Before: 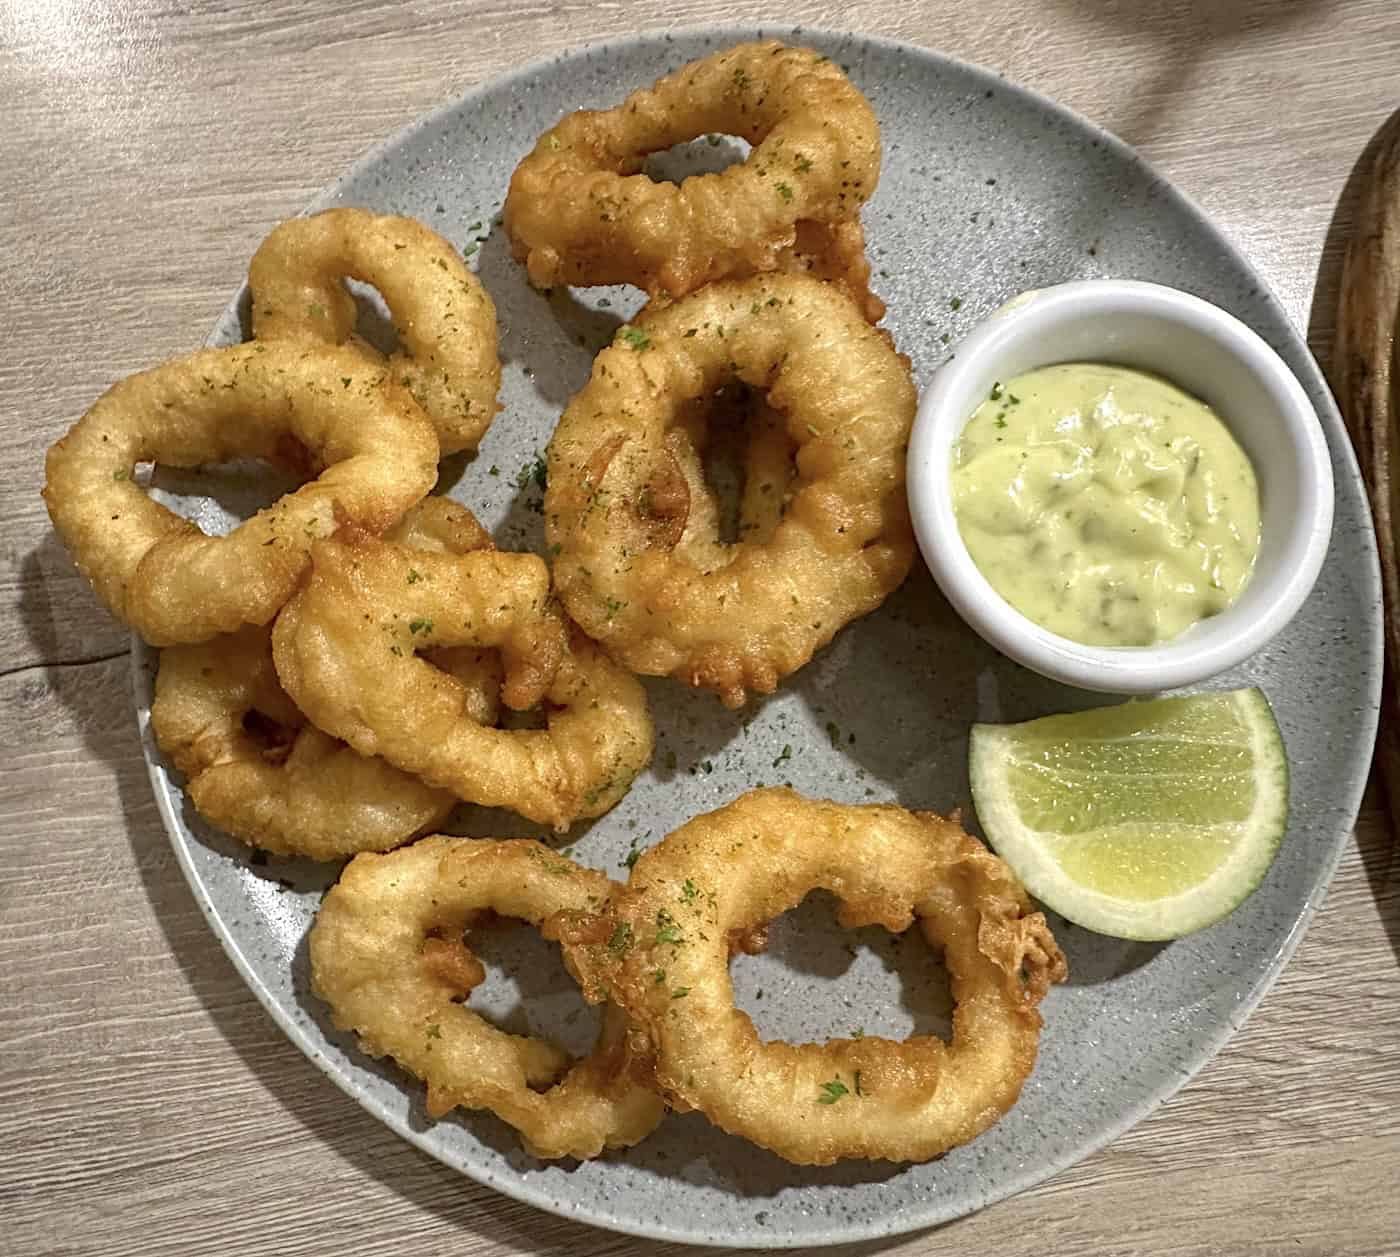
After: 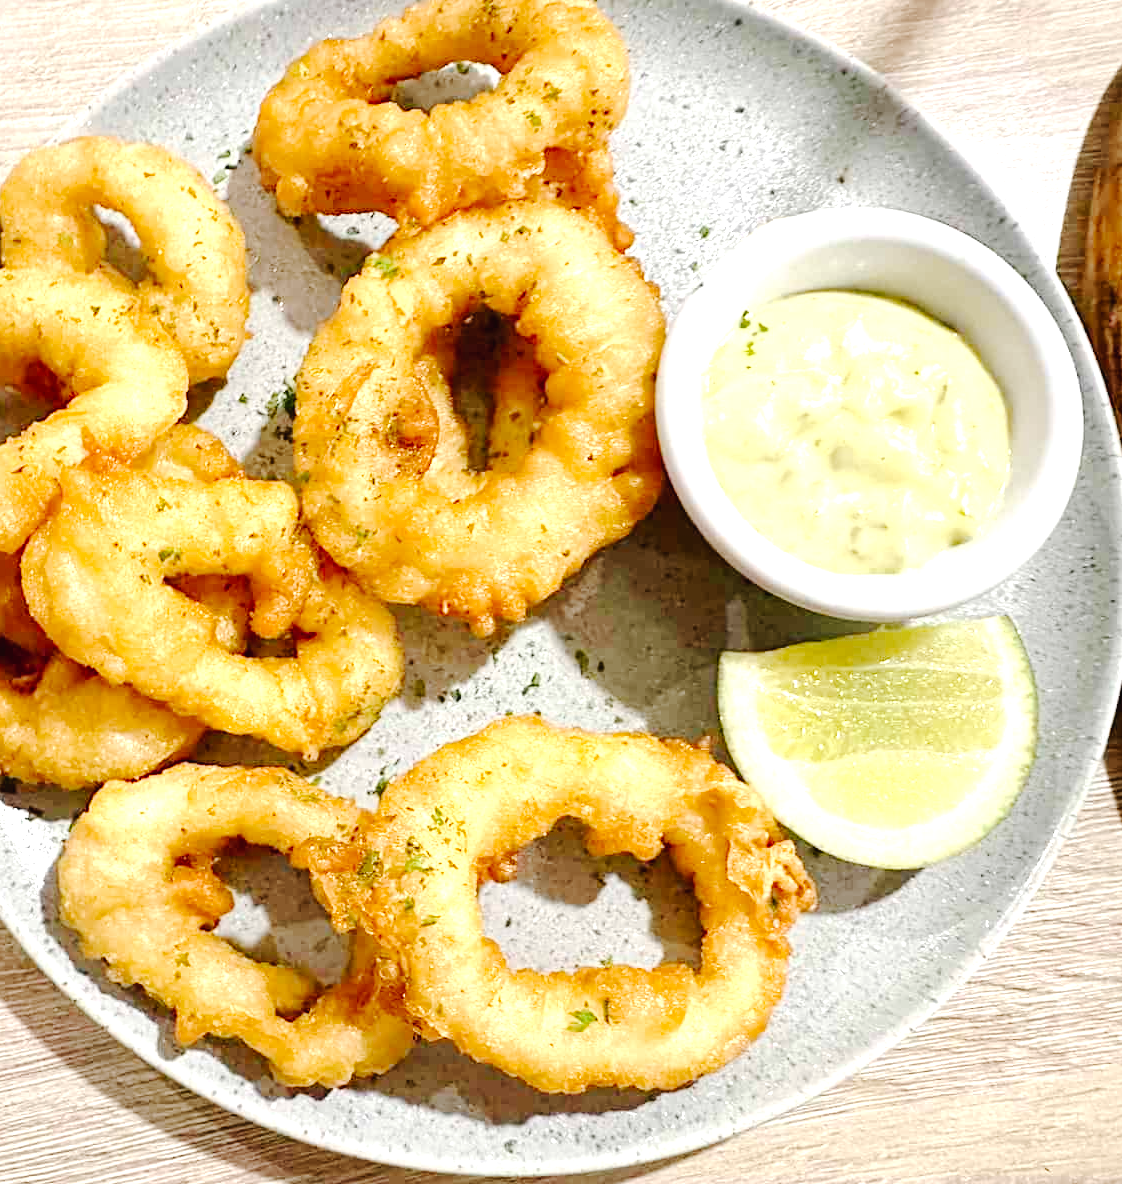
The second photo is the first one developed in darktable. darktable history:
exposure: black level correction 0, exposure 1.106 EV, compensate exposure bias true, compensate highlight preservation false
tone curve: curves: ch0 [(0, 0) (0.003, 0.019) (0.011, 0.021) (0.025, 0.023) (0.044, 0.026) (0.069, 0.037) (0.1, 0.059) (0.136, 0.088) (0.177, 0.138) (0.224, 0.199) (0.277, 0.279) (0.335, 0.376) (0.399, 0.481) (0.468, 0.581) (0.543, 0.658) (0.623, 0.735) (0.709, 0.8) (0.801, 0.861) (0.898, 0.928) (1, 1)], preserve colors none
crop and rotate: left 18.061%, top 5.732%, right 1.729%
